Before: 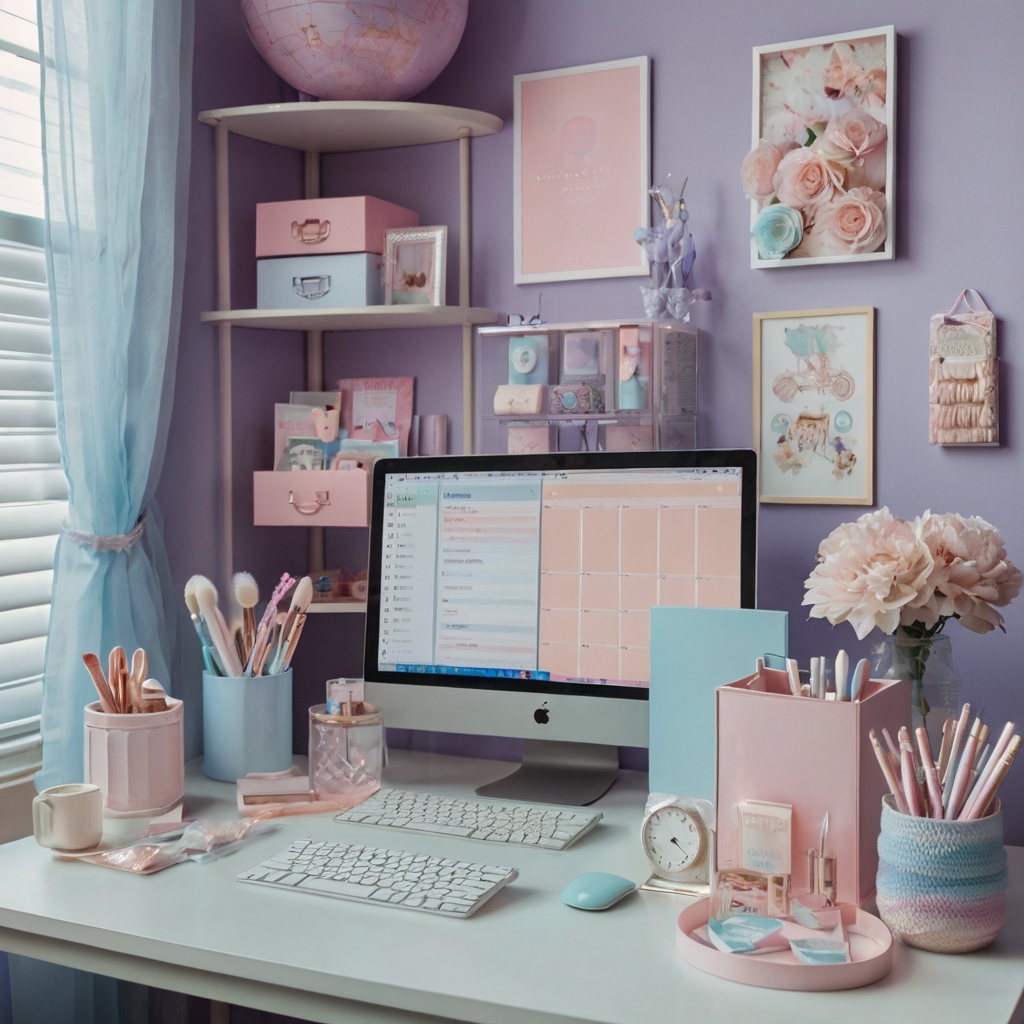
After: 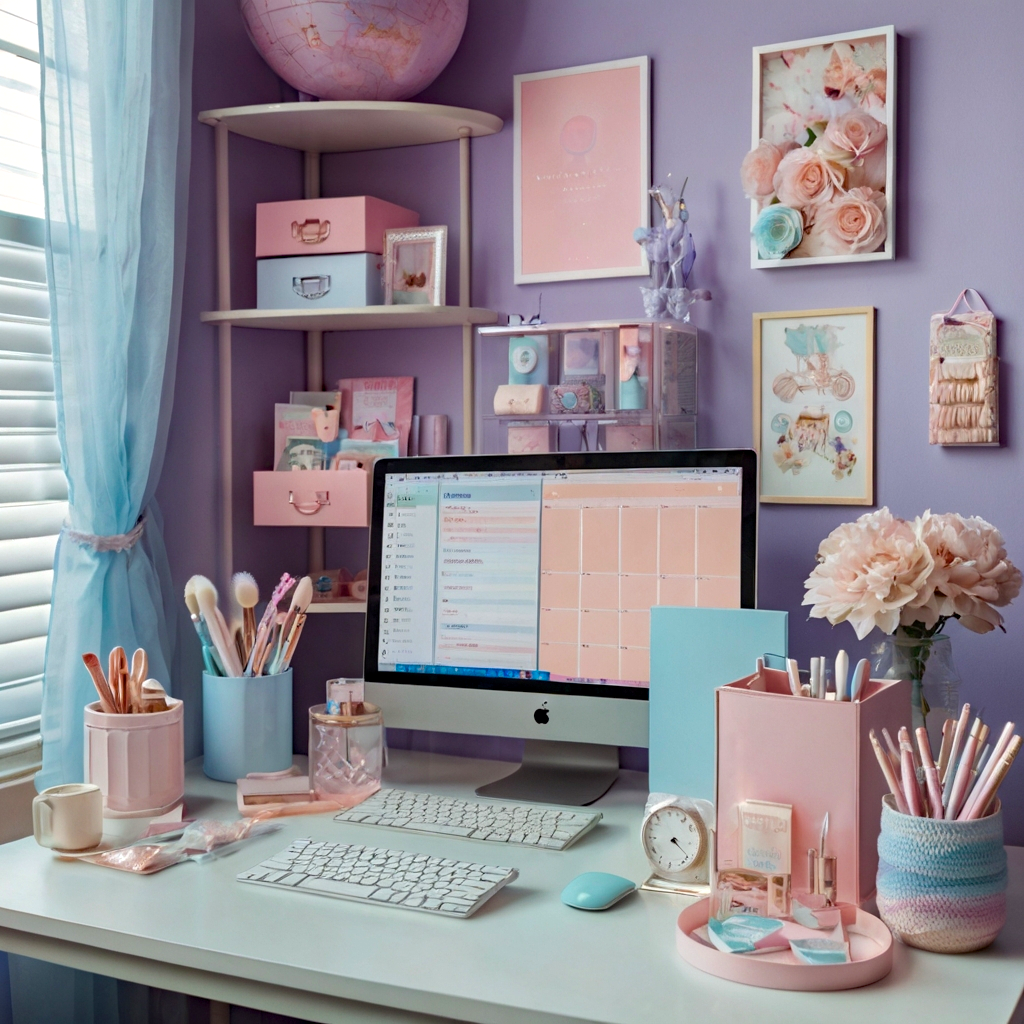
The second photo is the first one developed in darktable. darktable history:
color balance rgb: highlights gain › luminance 15.023%, perceptual saturation grading › global saturation 19.449%
haze removal: compatibility mode true, adaptive false
